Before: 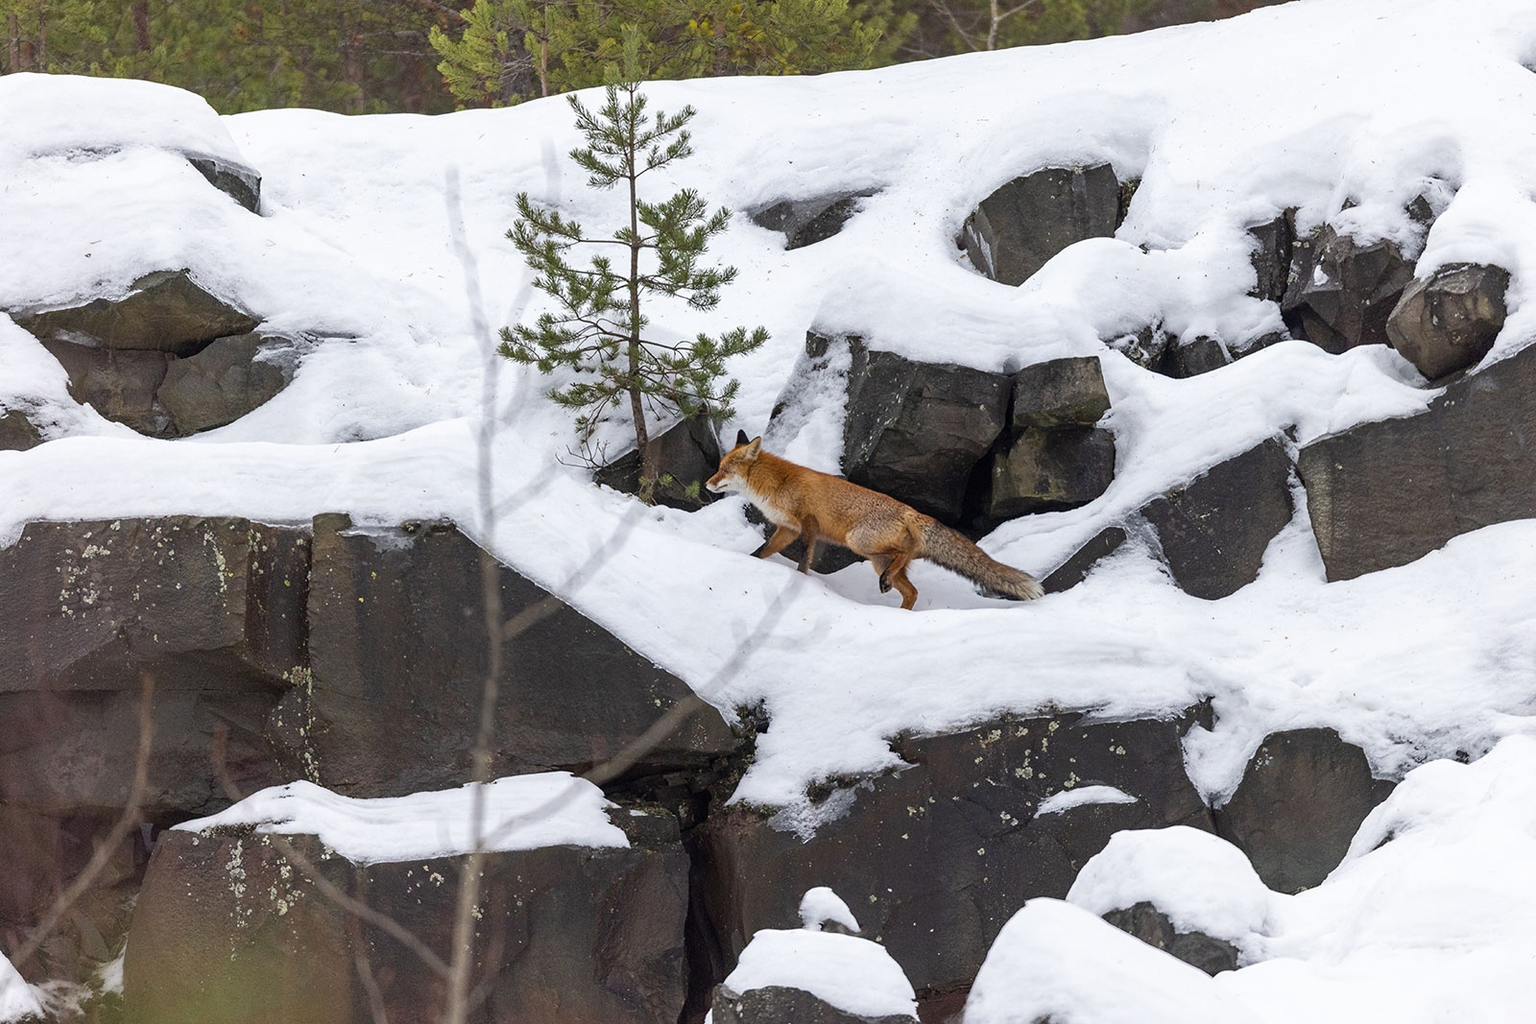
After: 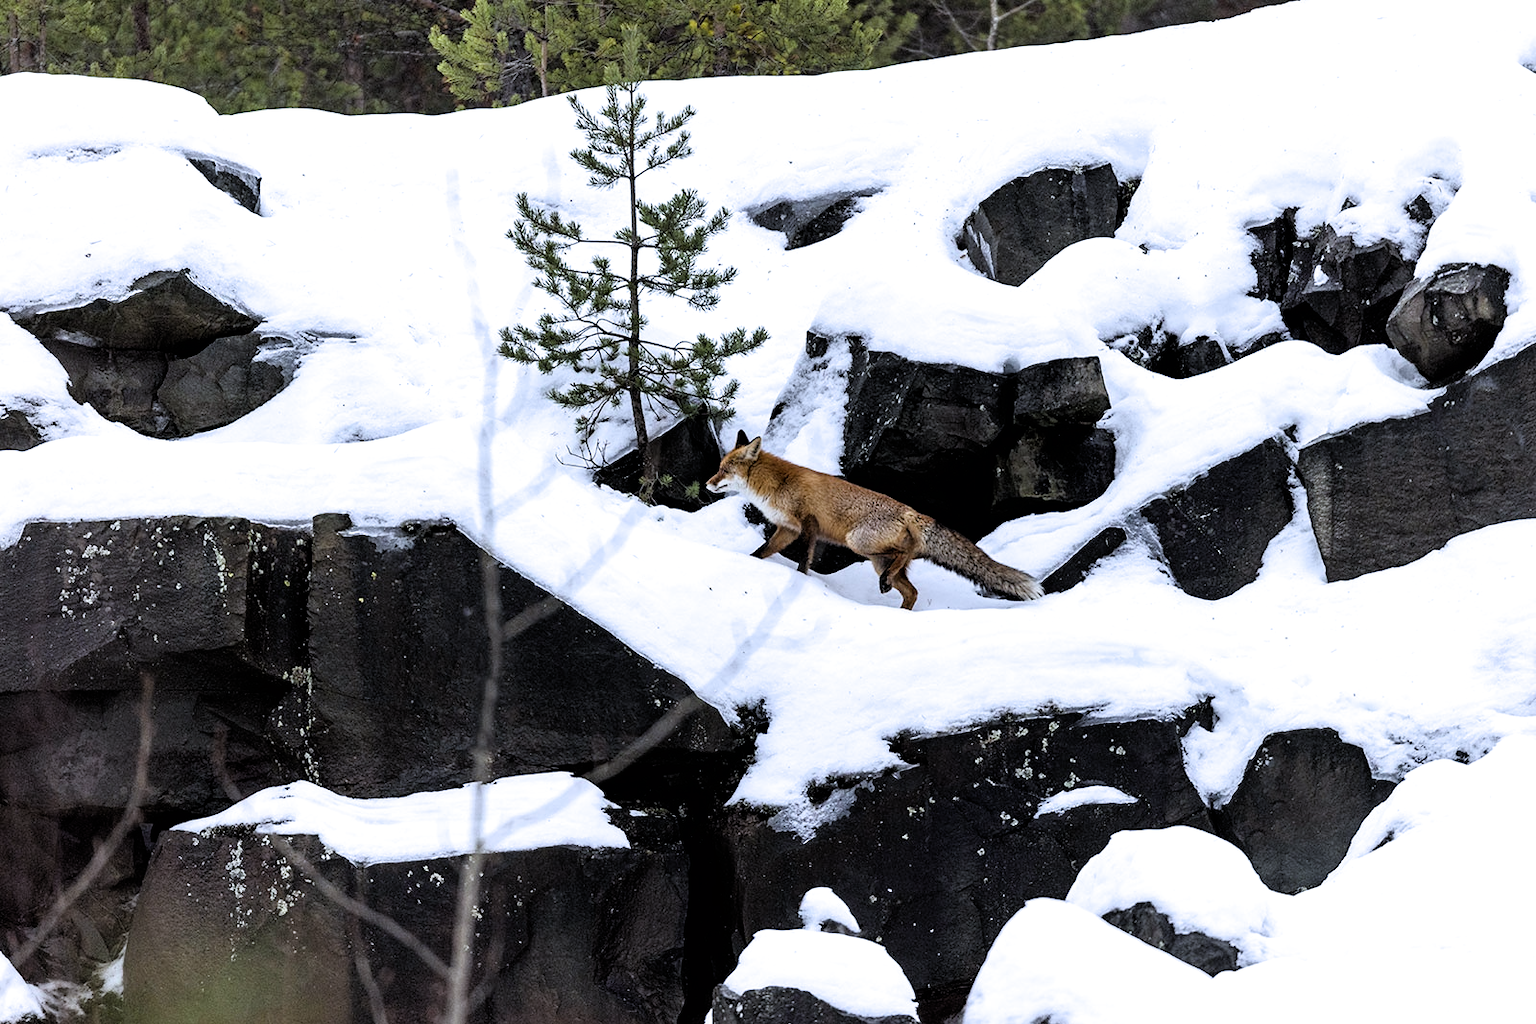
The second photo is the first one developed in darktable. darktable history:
filmic rgb: black relative exposure -3.63 EV, white relative exposure 2.16 EV, hardness 3.62
white balance: red 0.931, blue 1.11
